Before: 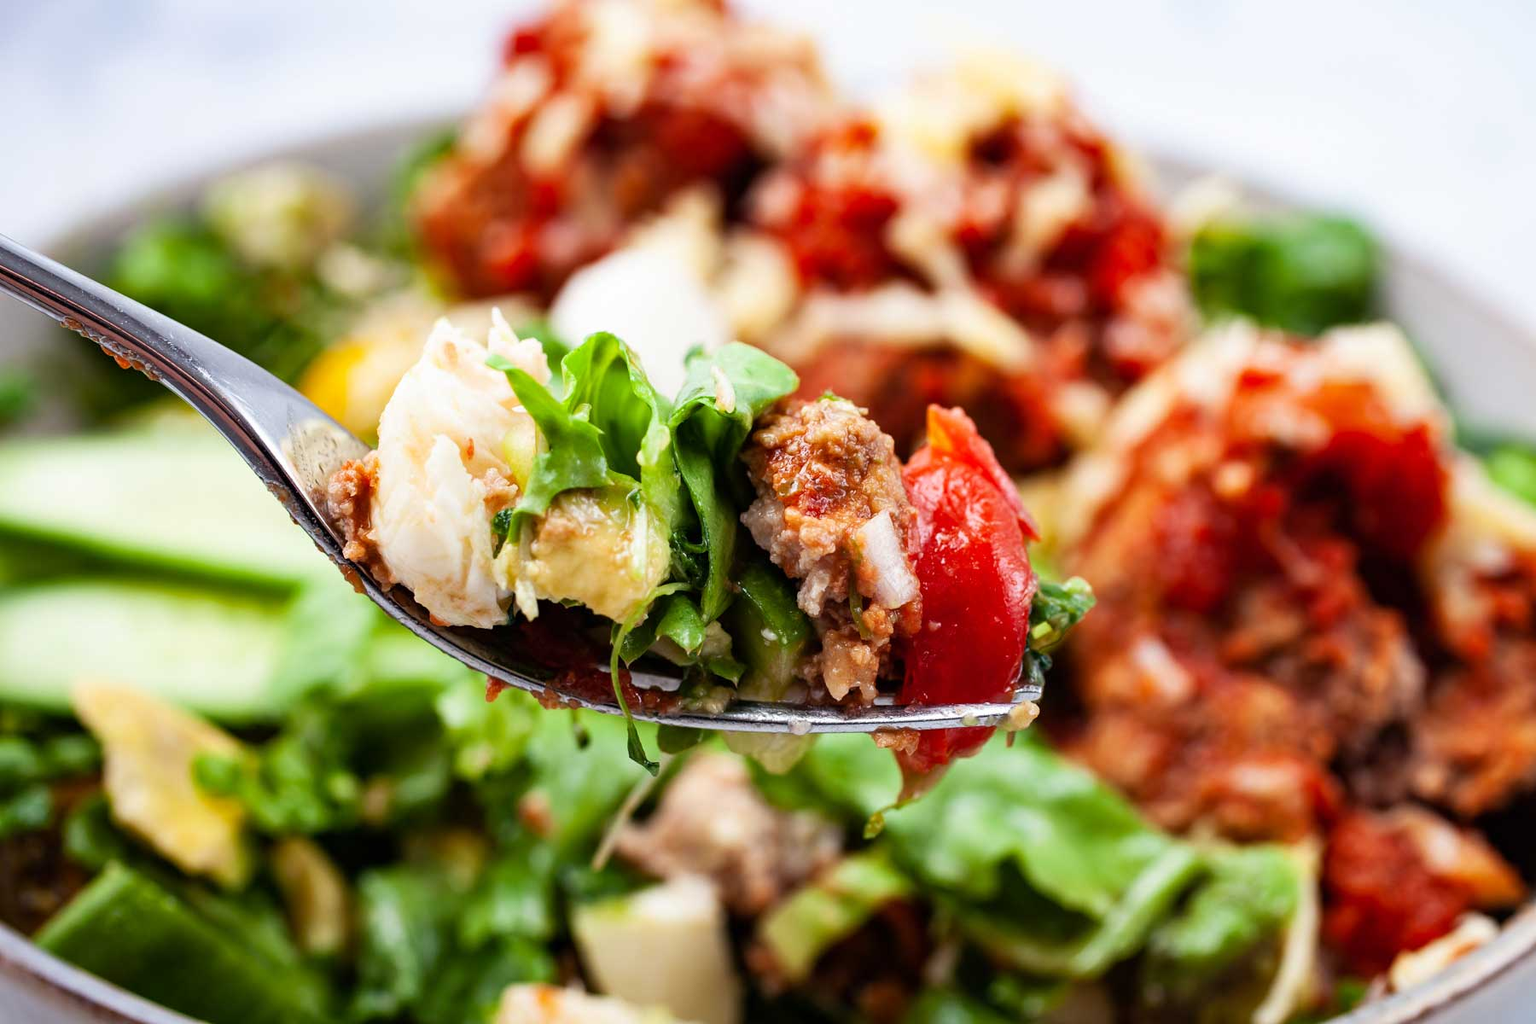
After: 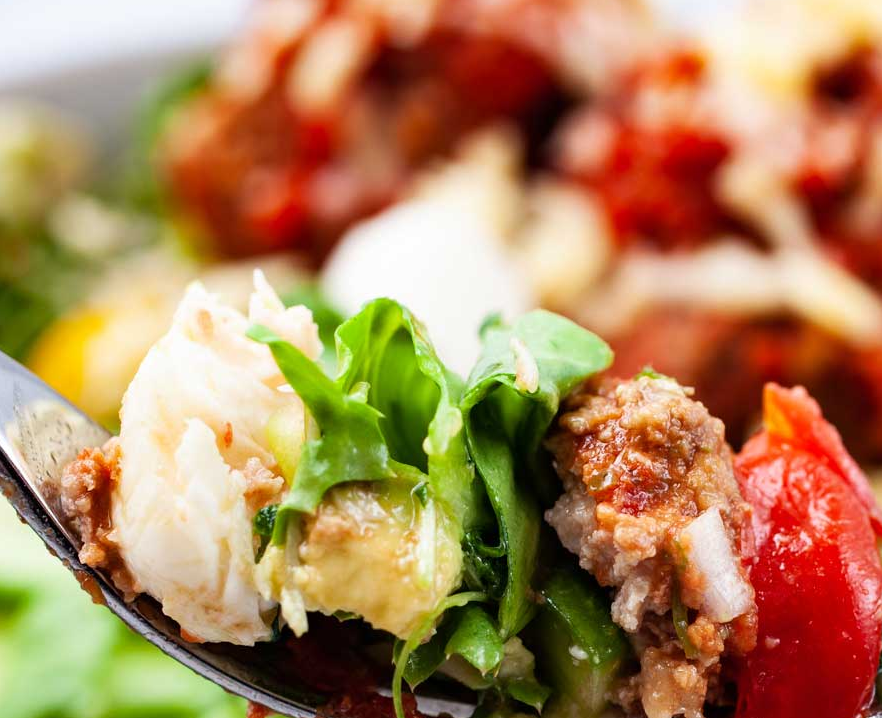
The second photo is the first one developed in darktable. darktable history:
crop: left 17.945%, top 7.654%, right 33.006%, bottom 32.492%
